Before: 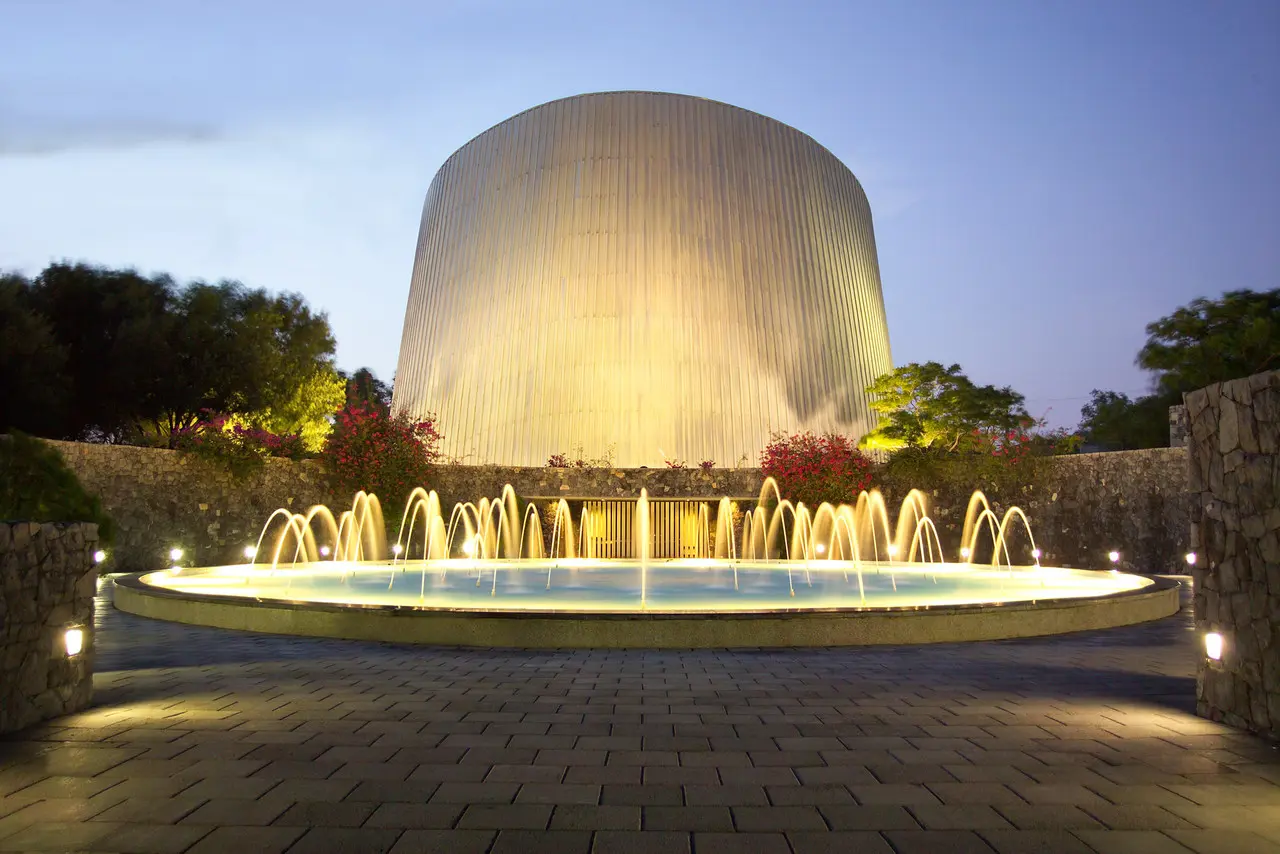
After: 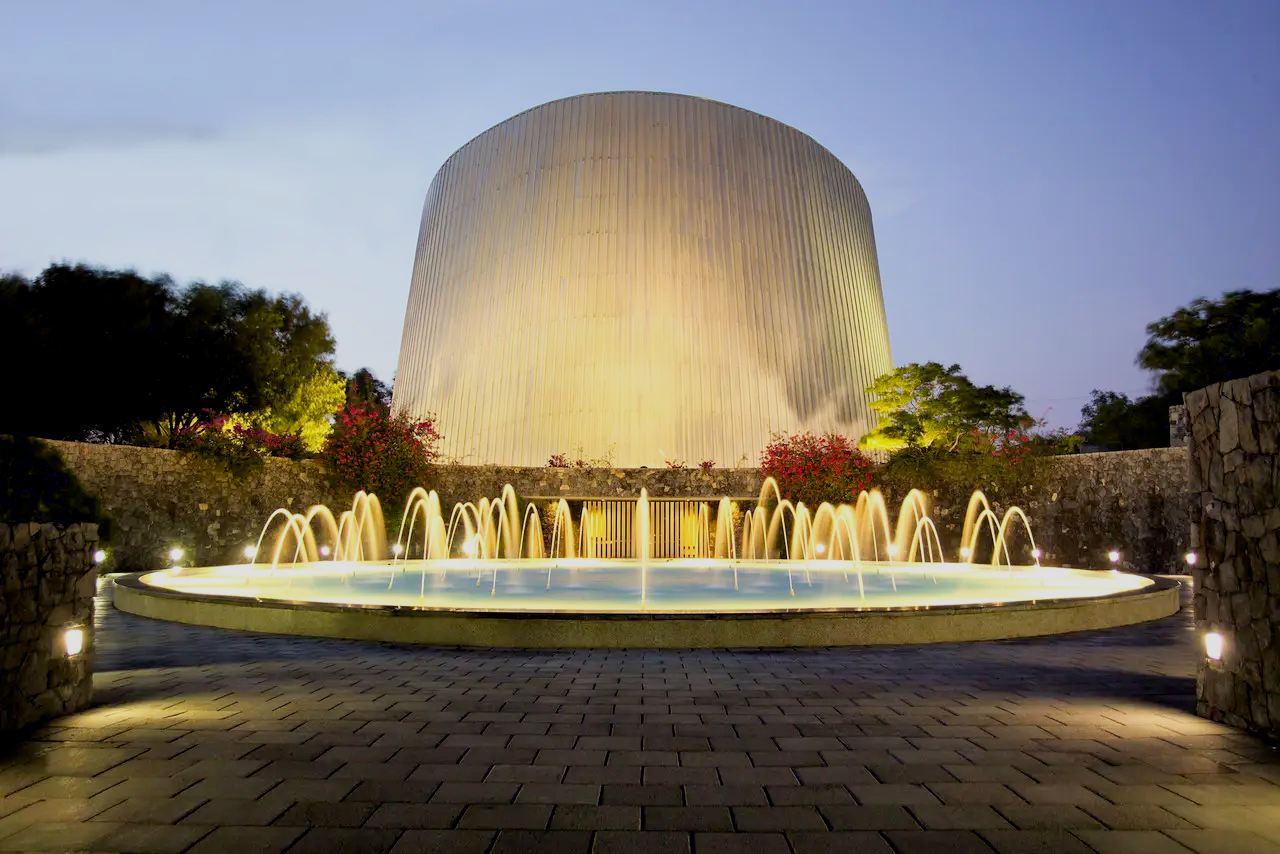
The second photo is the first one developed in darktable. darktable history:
exposure: black level correction 0.008, exposure 0.091 EV, compensate highlight preservation false
filmic rgb: black relative exposure -8.01 EV, white relative exposure 3.84 EV, hardness 4.32
